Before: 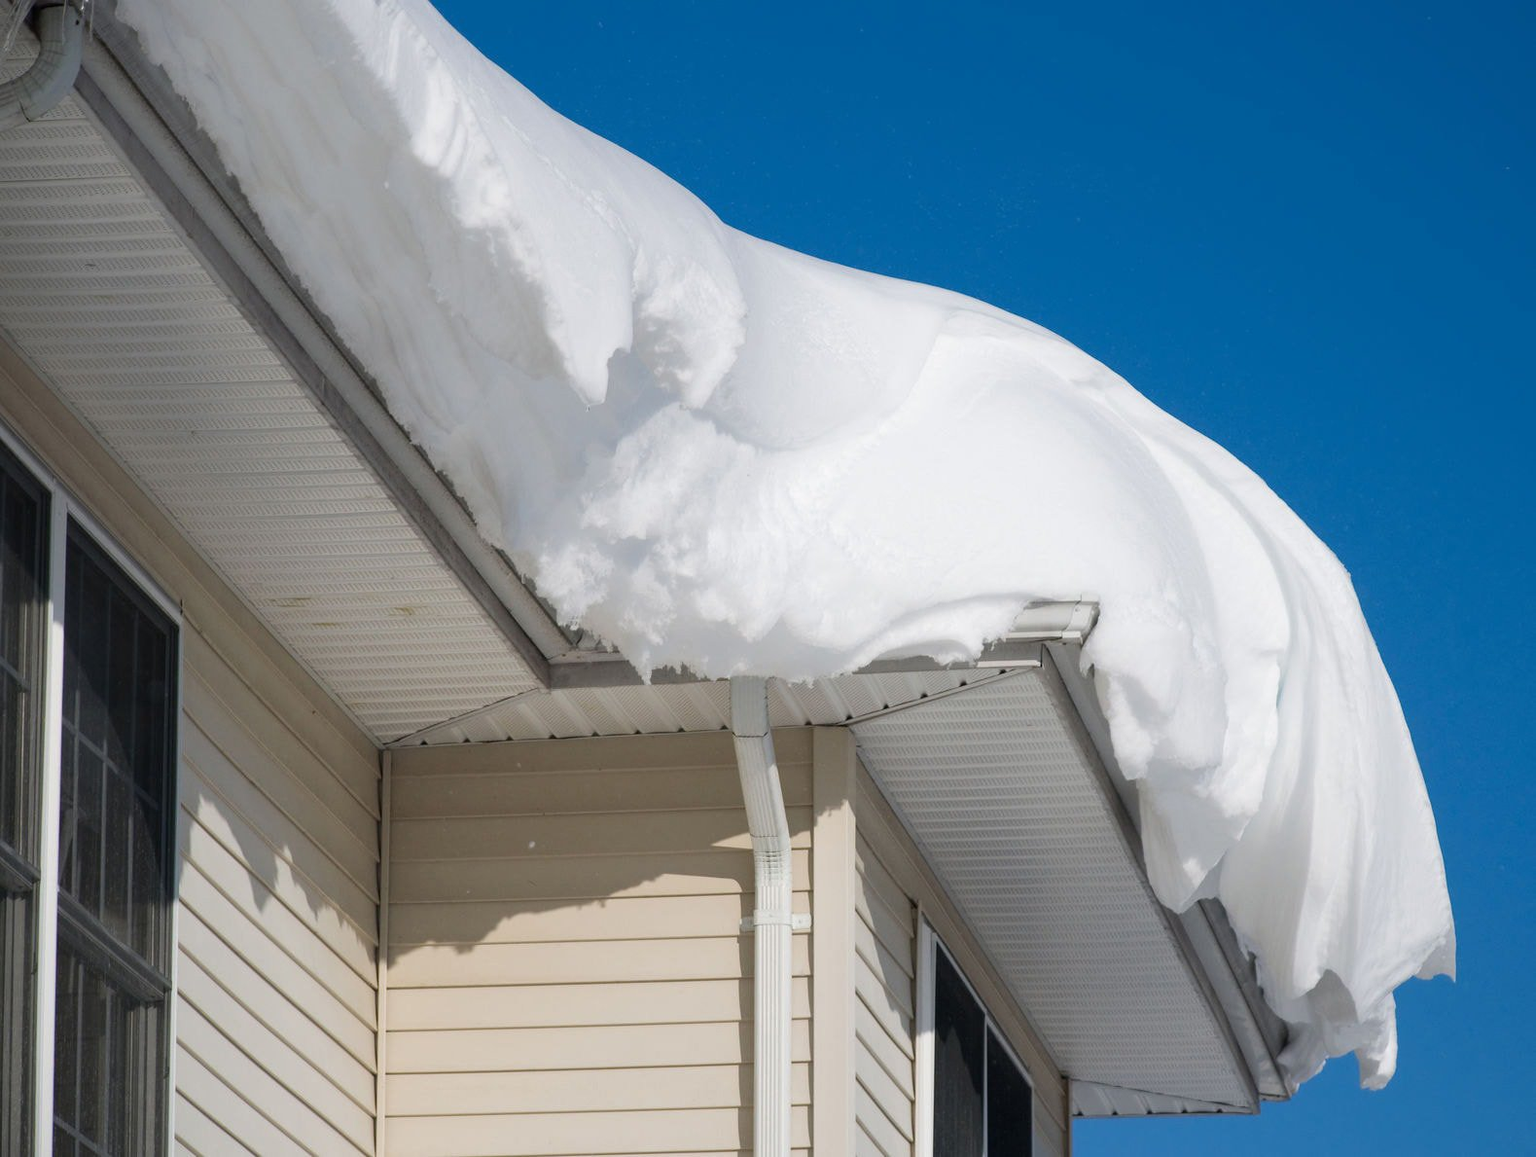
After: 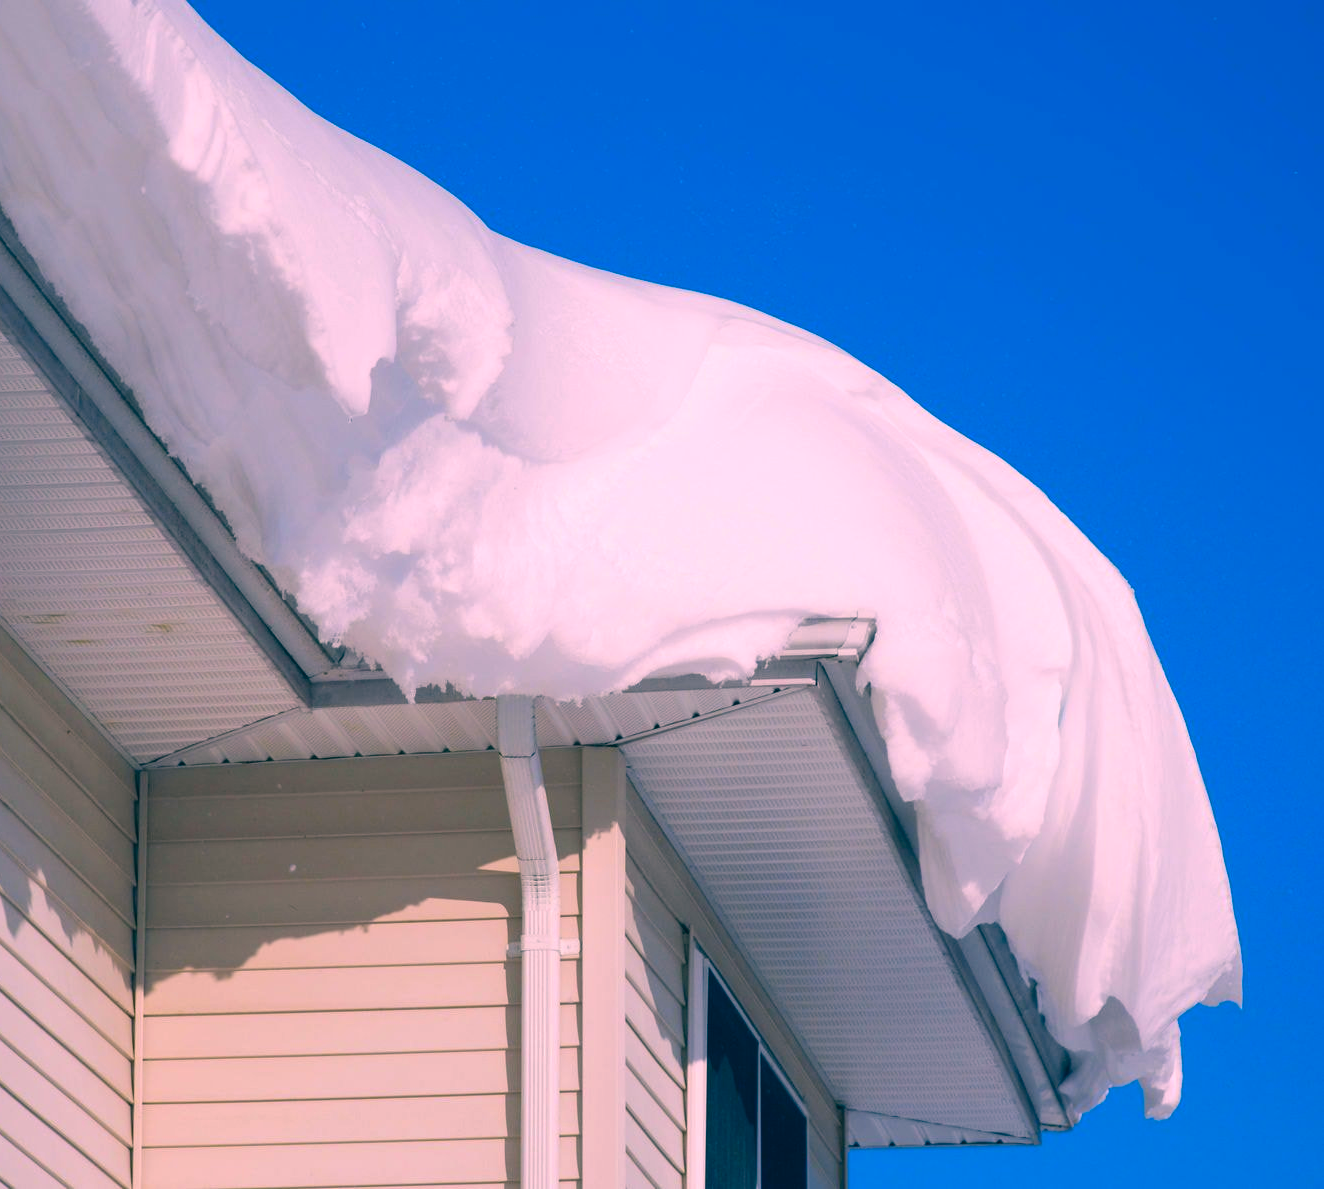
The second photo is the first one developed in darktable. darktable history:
crop: left 16.136%
color correction: highlights a* 17.03, highlights b* 0.219, shadows a* -14.67, shadows b* -14.53, saturation 1.51
